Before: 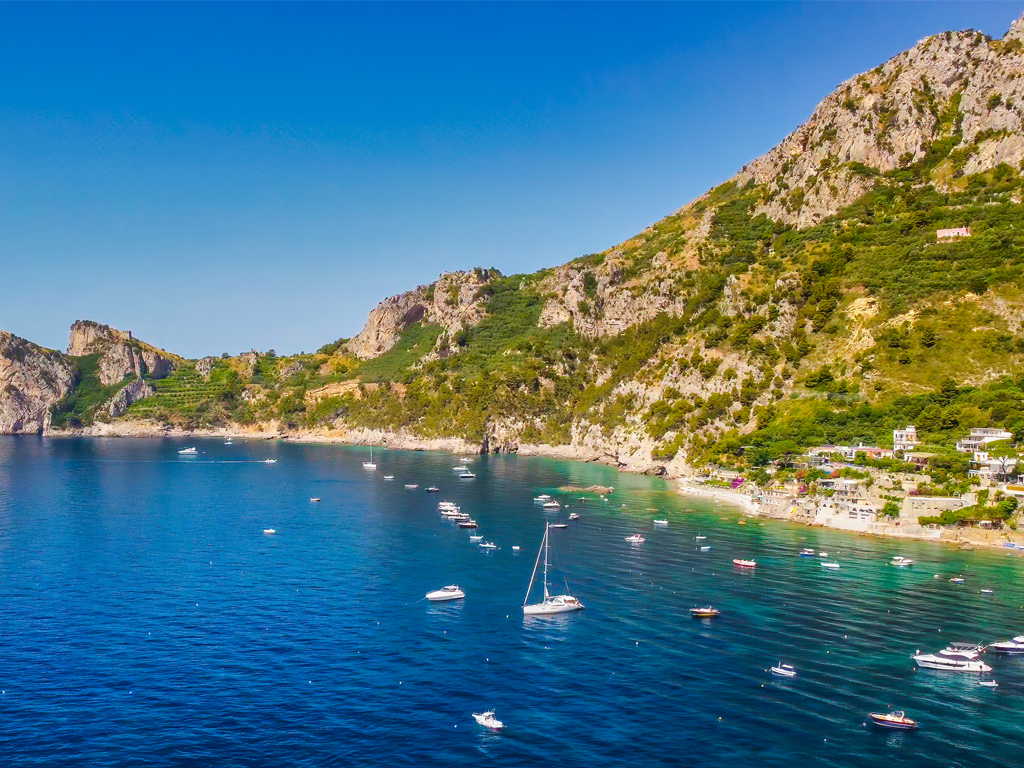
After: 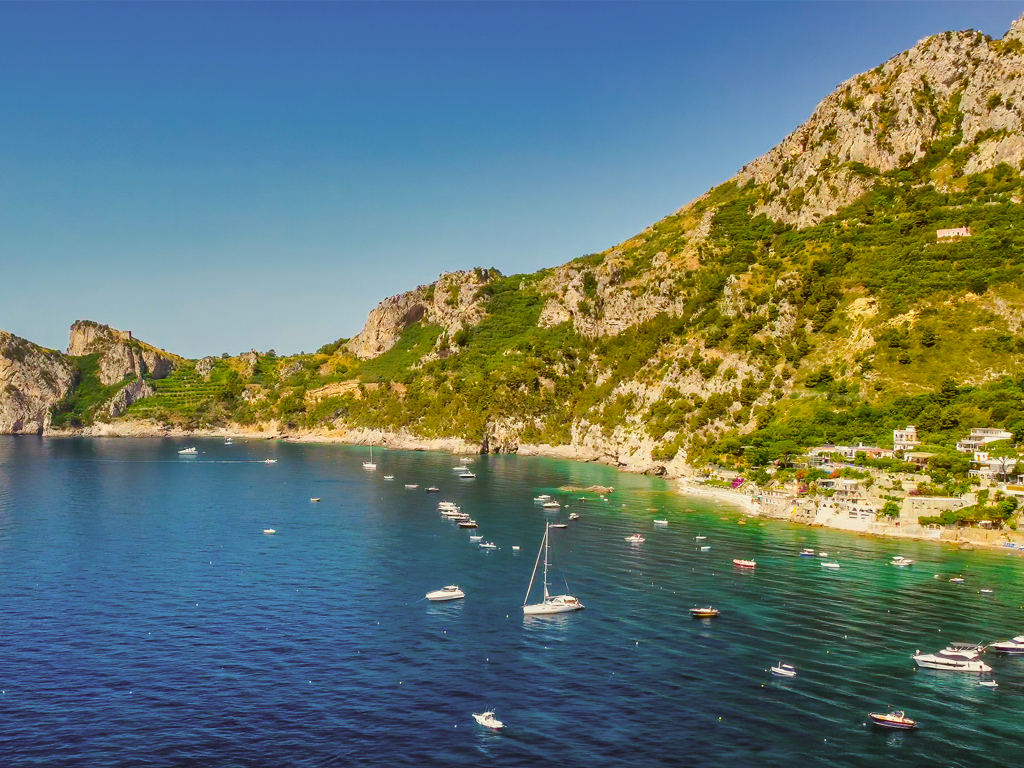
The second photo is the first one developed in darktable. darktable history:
filmic rgb: black relative exposure -16 EV, white relative exposure 2.93 EV, hardness 10.04, color science v6 (2022)
color correction: highlights a* -1.43, highlights b* 10.12, shadows a* 0.395, shadows b* 19.35
